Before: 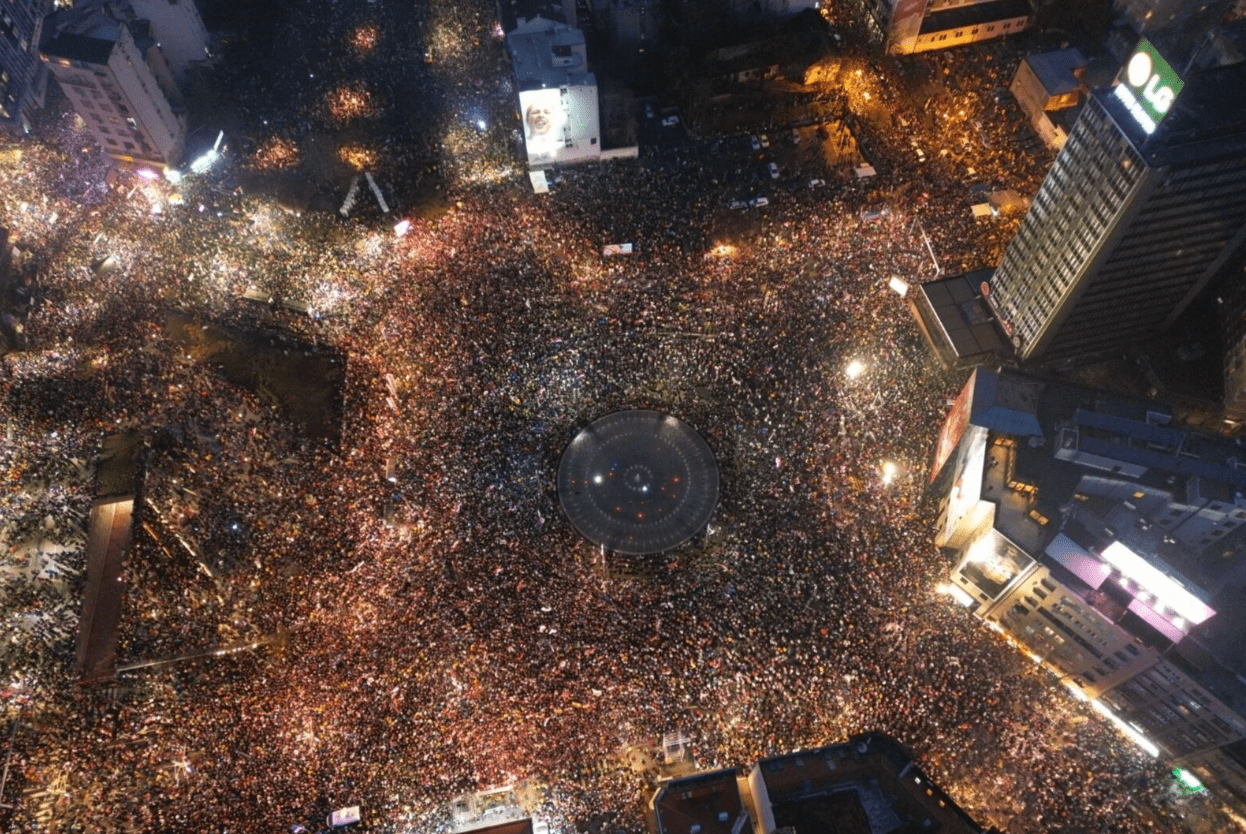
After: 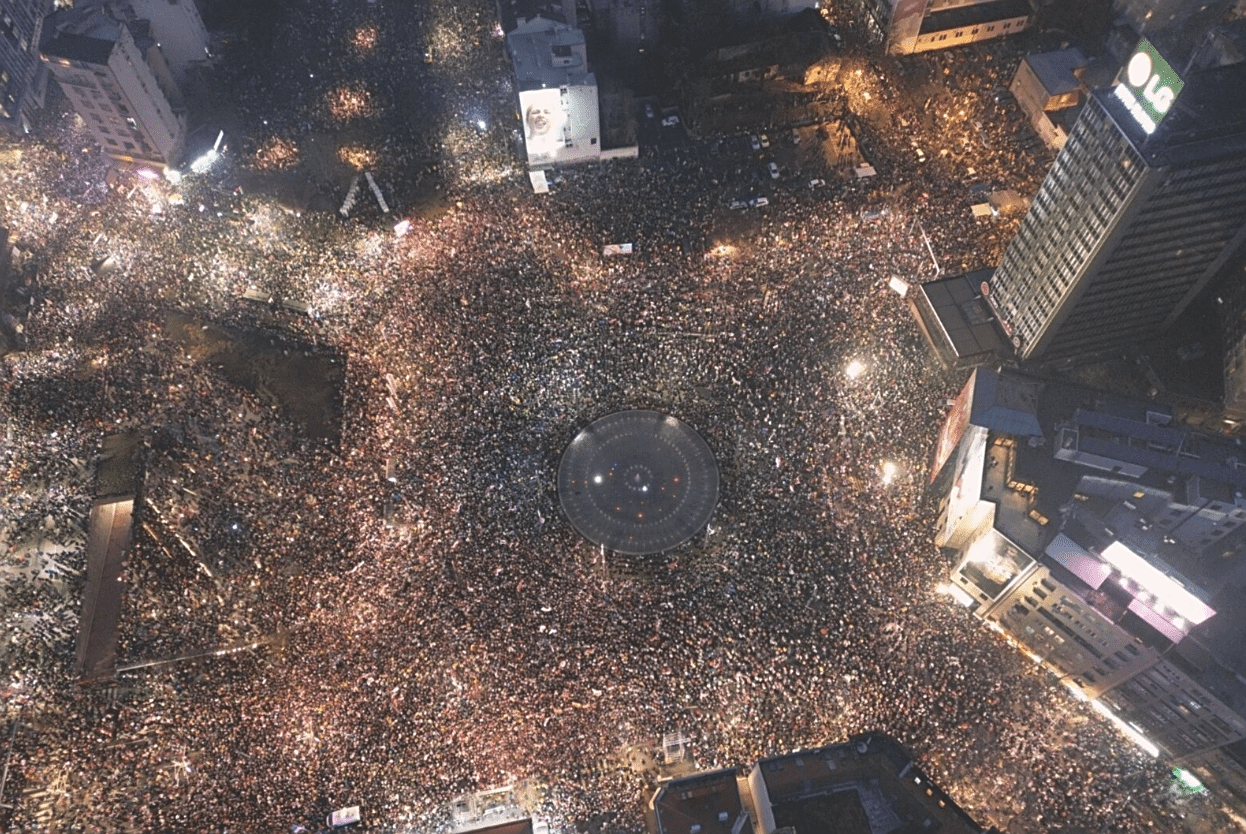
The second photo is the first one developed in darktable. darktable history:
exposure: exposure 0.507 EV, compensate highlight preservation false
sharpen: on, module defaults
color balance rgb: shadows lift › chroma 1.41%, shadows lift › hue 260°, power › chroma 0.5%, power › hue 260°, highlights gain › chroma 1%, highlights gain › hue 27°, saturation formula JzAzBz (2021)
contrast brightness saturation: contrast -0.26, saturation -0.43
